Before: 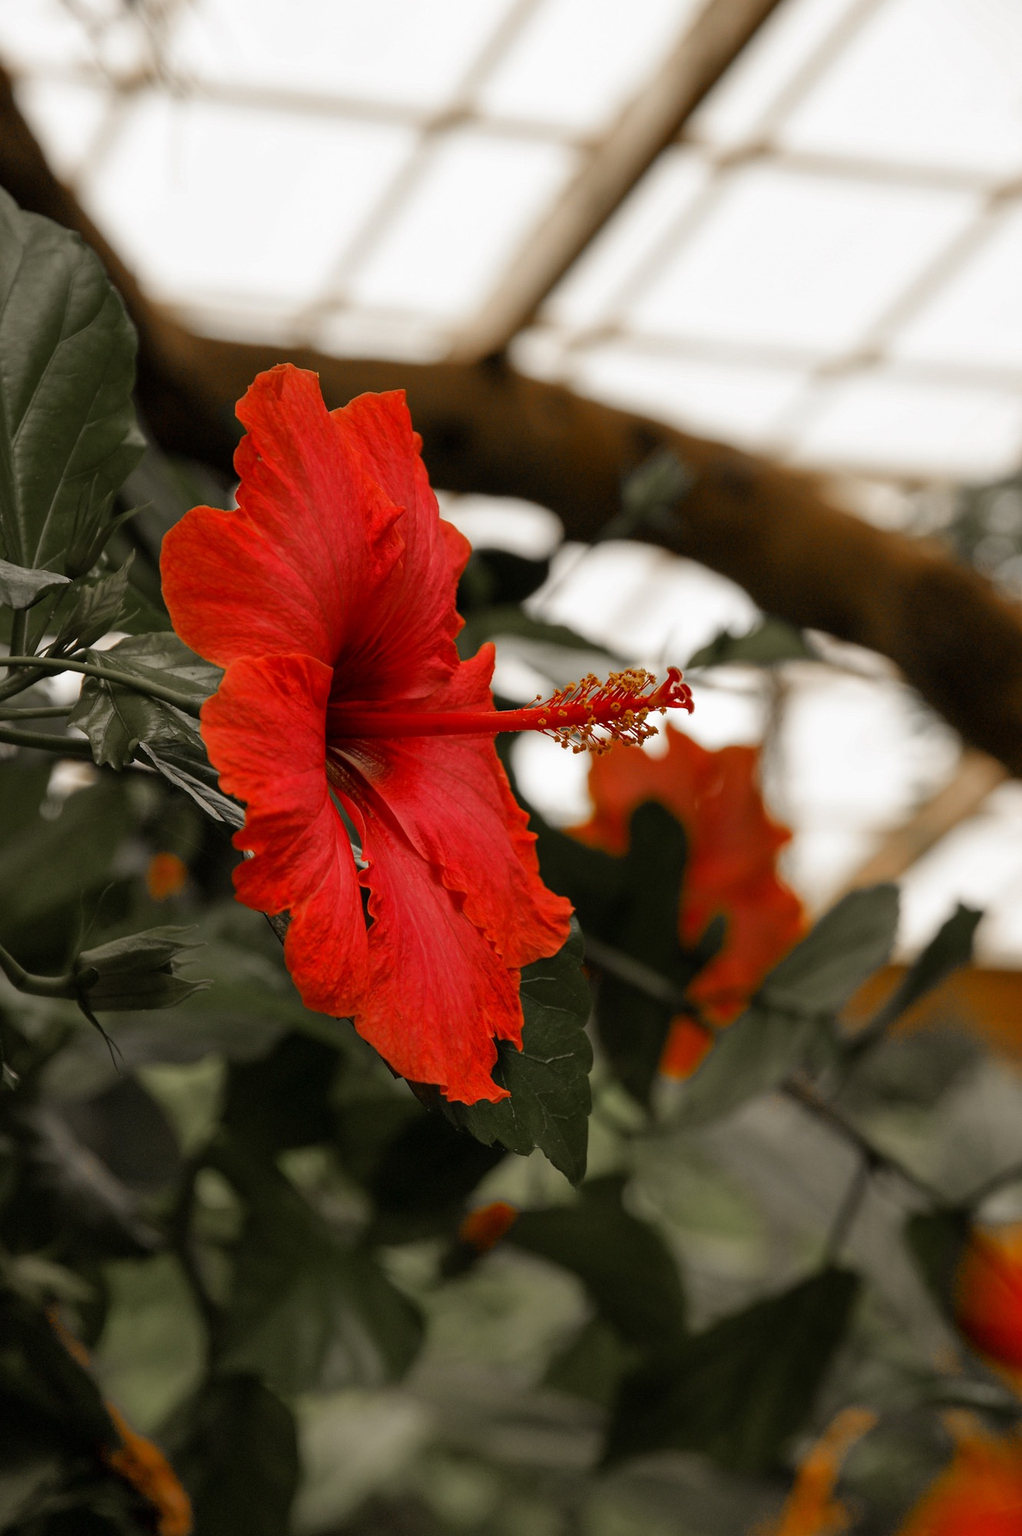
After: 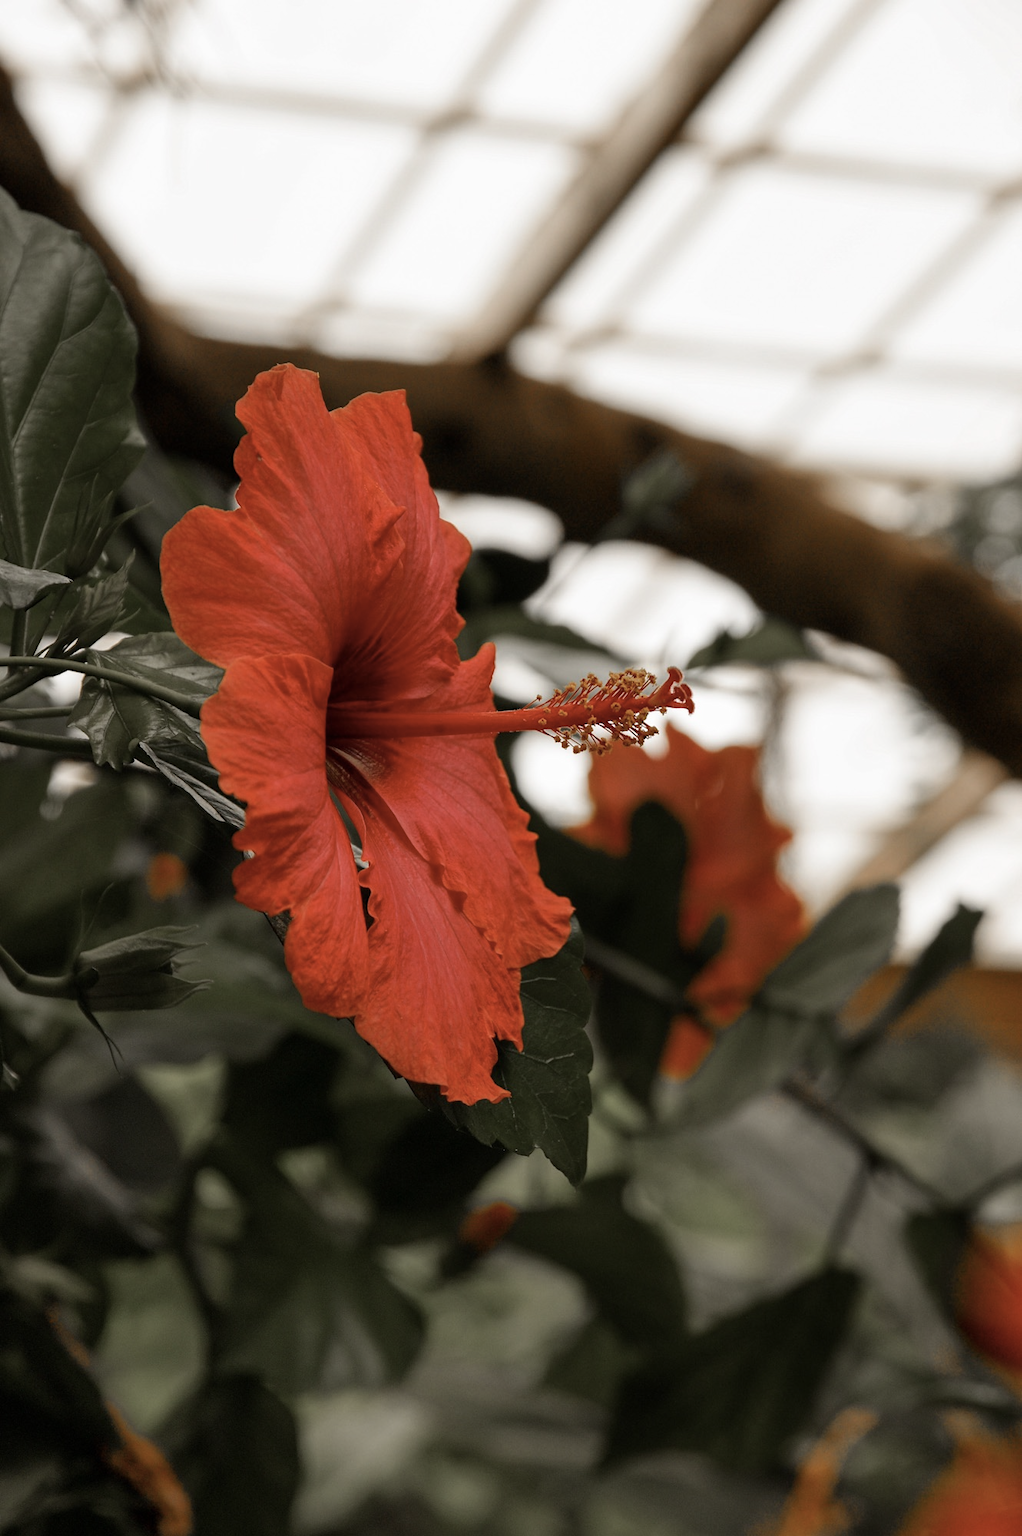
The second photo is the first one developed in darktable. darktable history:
contrast brightness saturation: contrast 0.102, saturation -0.301
